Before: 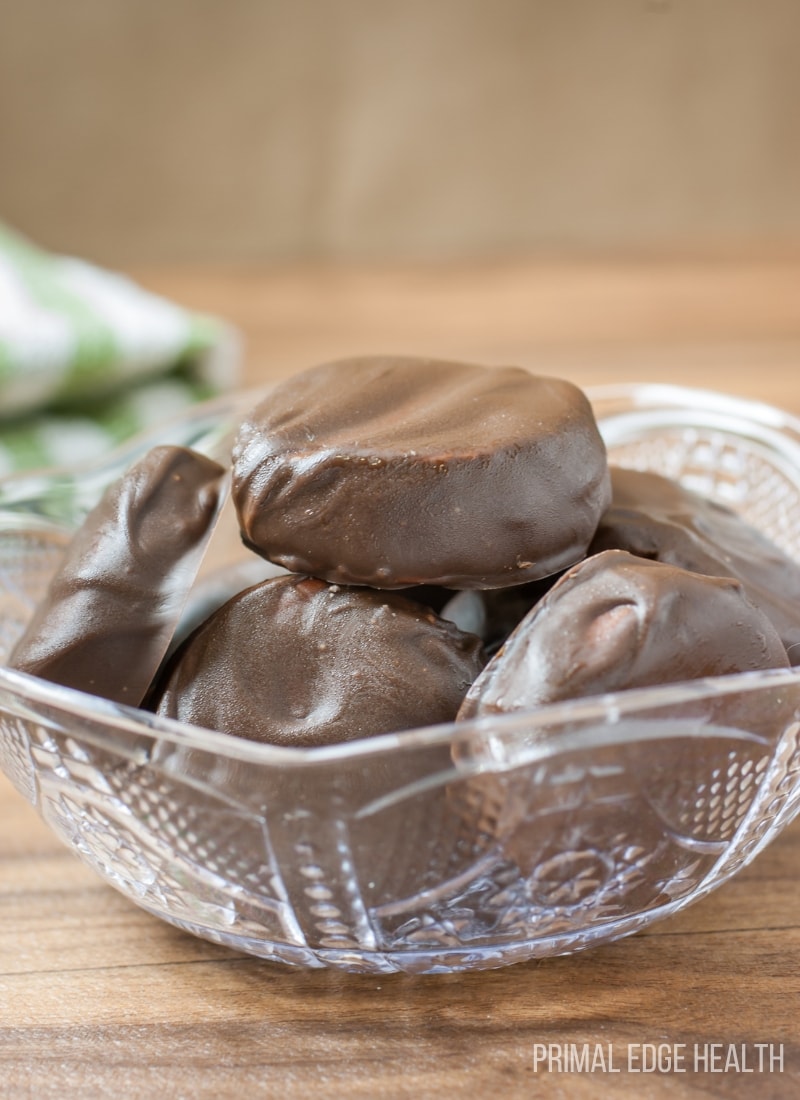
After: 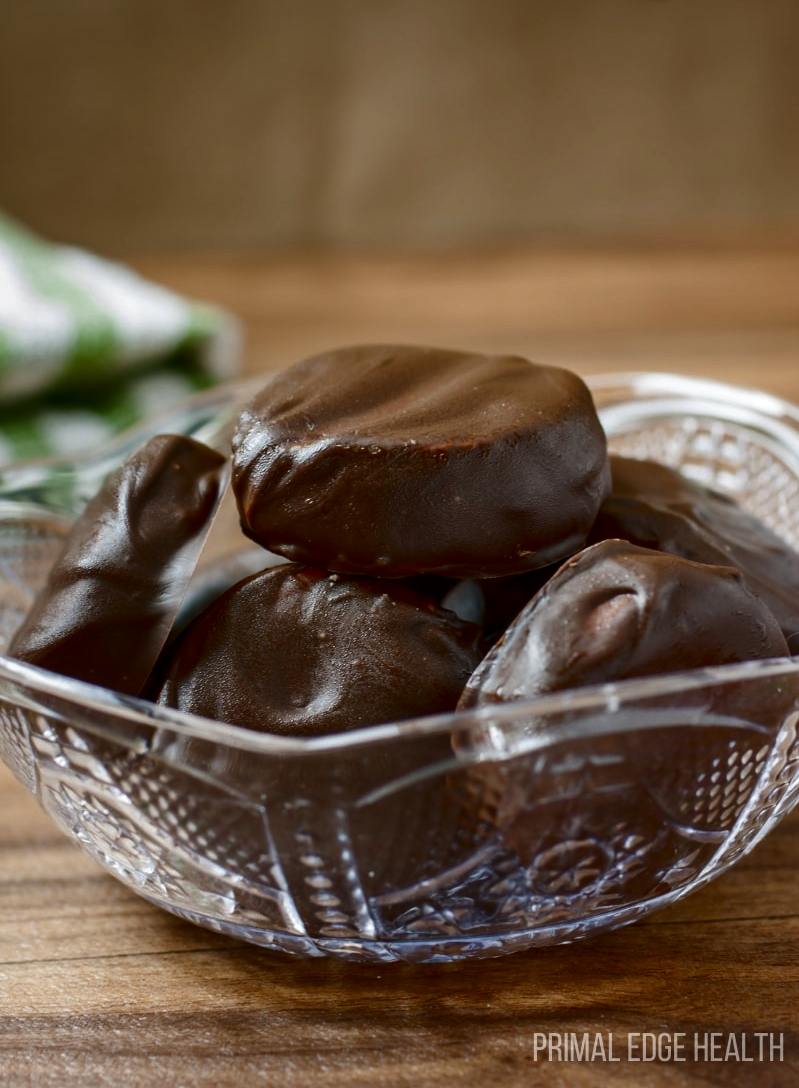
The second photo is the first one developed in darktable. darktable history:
contrast brightness saturation: contrast 0.087, brightness -0.582, saturation 0.172
crop: top 1.042%, right 0.081%
